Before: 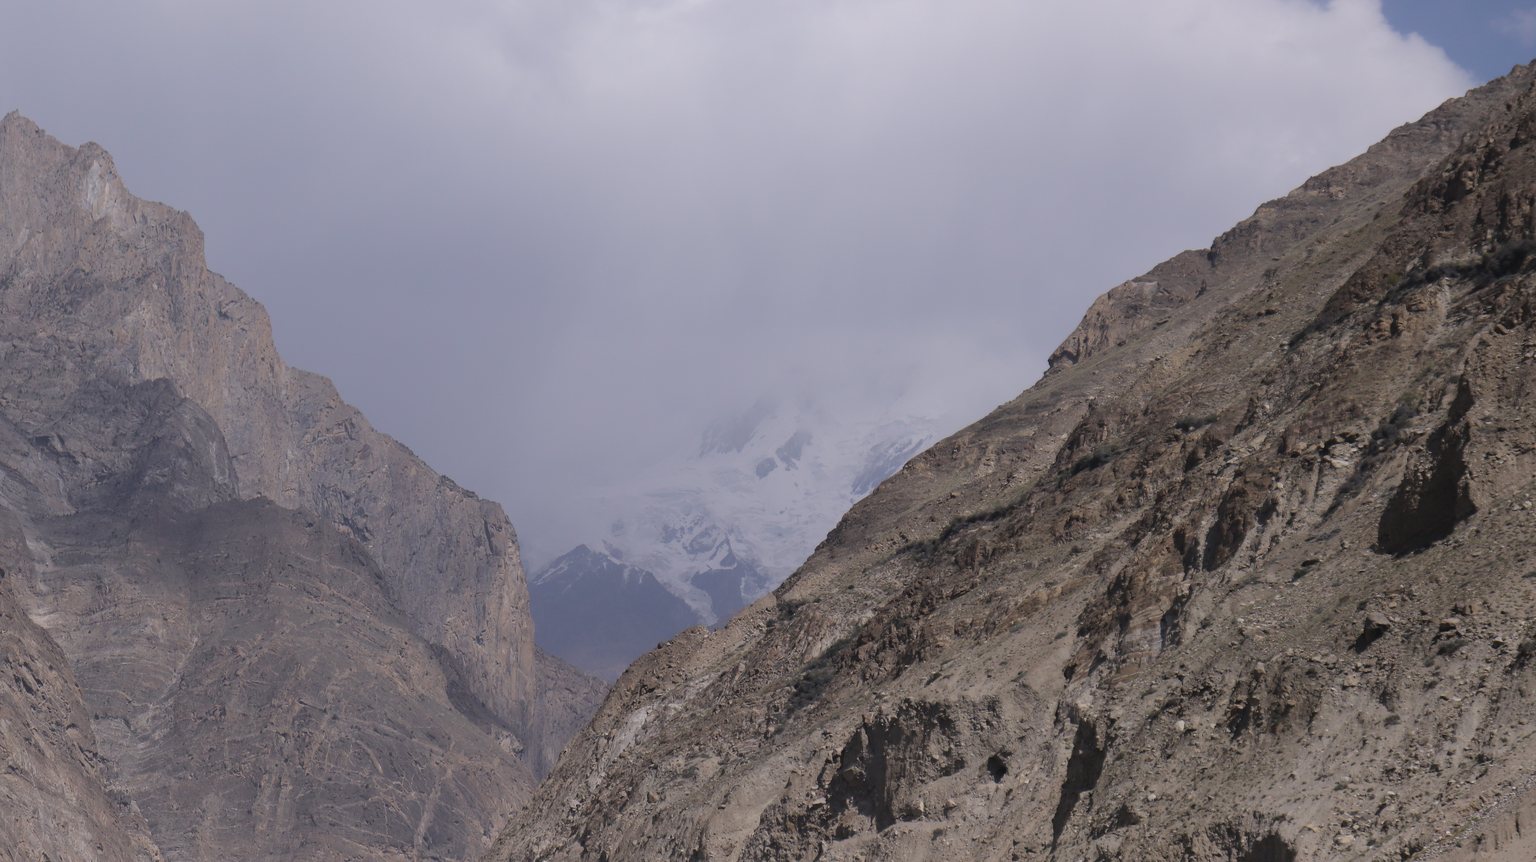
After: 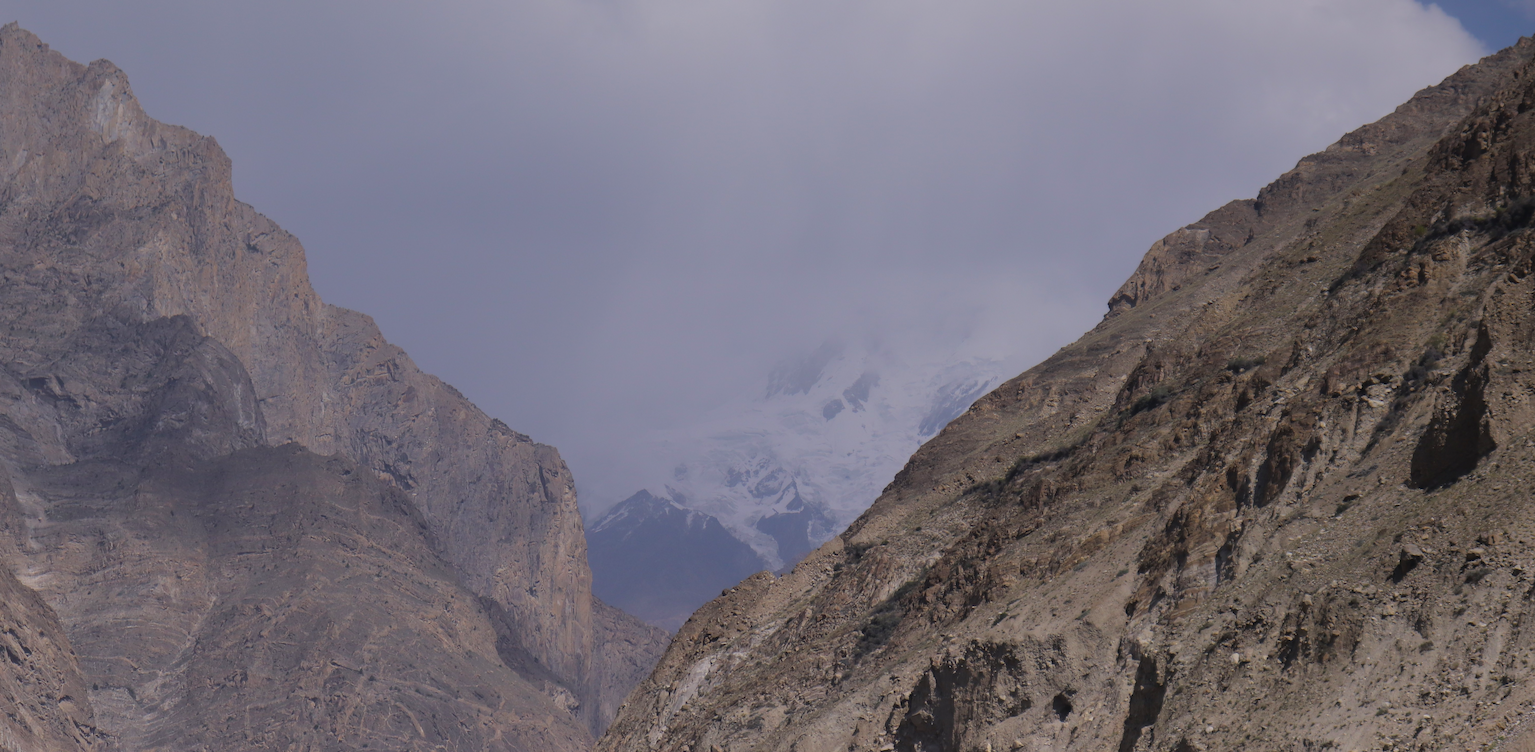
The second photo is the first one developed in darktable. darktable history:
color balance rgb: perceptual saturation grading › global saturation 20%, global vibrance 20%
graduated density: on, module defaults
crop and rotate: top 2.479%, bottom 3.018%
rotate and perspective: rotation -0.013°, lens shift (vertical) -0.027, lens shift (horizontal) 0.178, crop left 0.016, crop right 0.989, crop top 0.082, crop bottom 0.918
